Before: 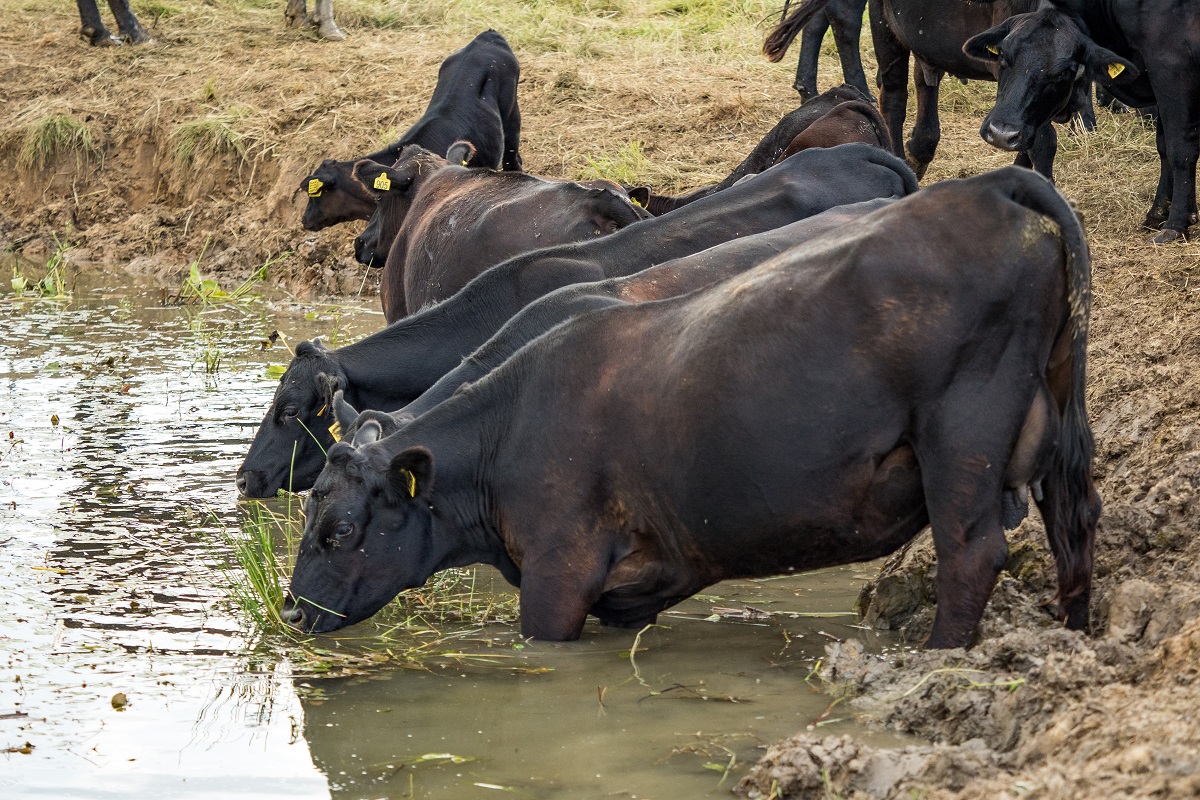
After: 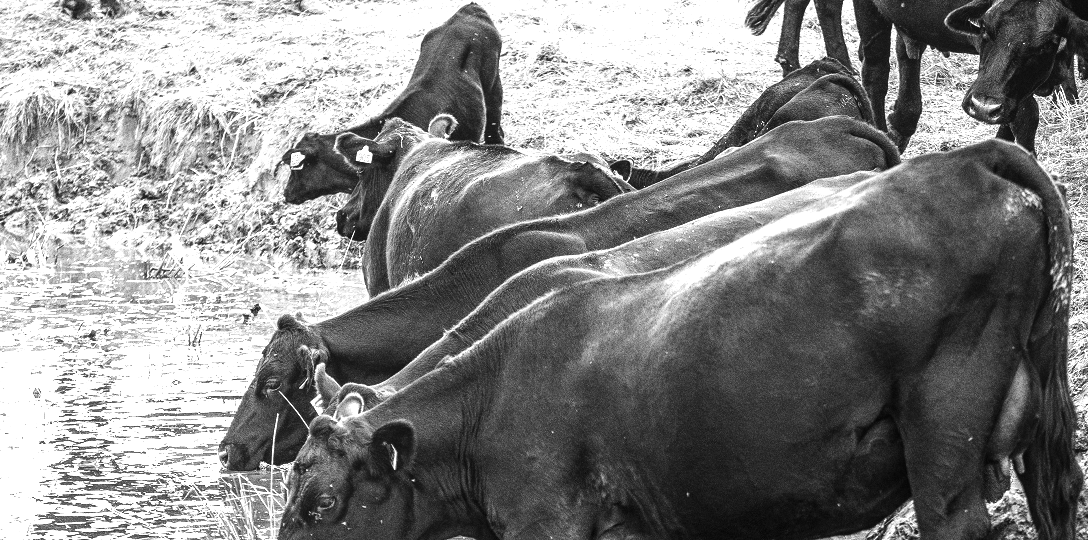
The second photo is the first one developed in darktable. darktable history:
local contrast: detail 110%
grain: coarseness 0.09 ISO, strength 40%
monochrome: on, module defaults
exposure: black level correction 0, exposure 0.6 EV, compensate exposure bias true, compensate highlight preservation false
tone equalizer: -8 EV -1.08 EV, -7 EV -1.01 EV, -6 EV -0.867 EV, -5 EV -0.578 EV, -3 EV 0.578 EV, -2 EV 0.867 EV, -1 EV 1.01 EV, +0 EV 1.08 EV, edges refinement/feathering 500, mask exposure compensation -1.57 EV, preserve details no
crop: left 1.509%, top 3.452%, right 7.696%, bottom 28.452%
contrast brightness saturation: saturation -0.05
color calibration: illuminant as shot in camera, x 0.358, y 0.373, temperature 4628.91 K
